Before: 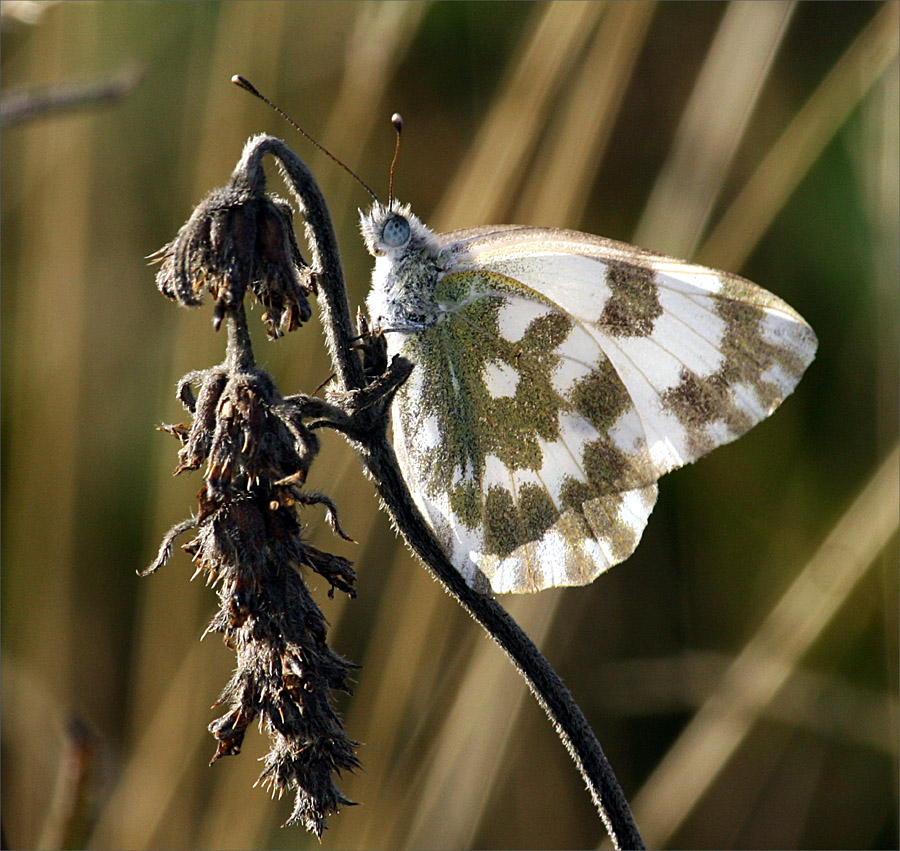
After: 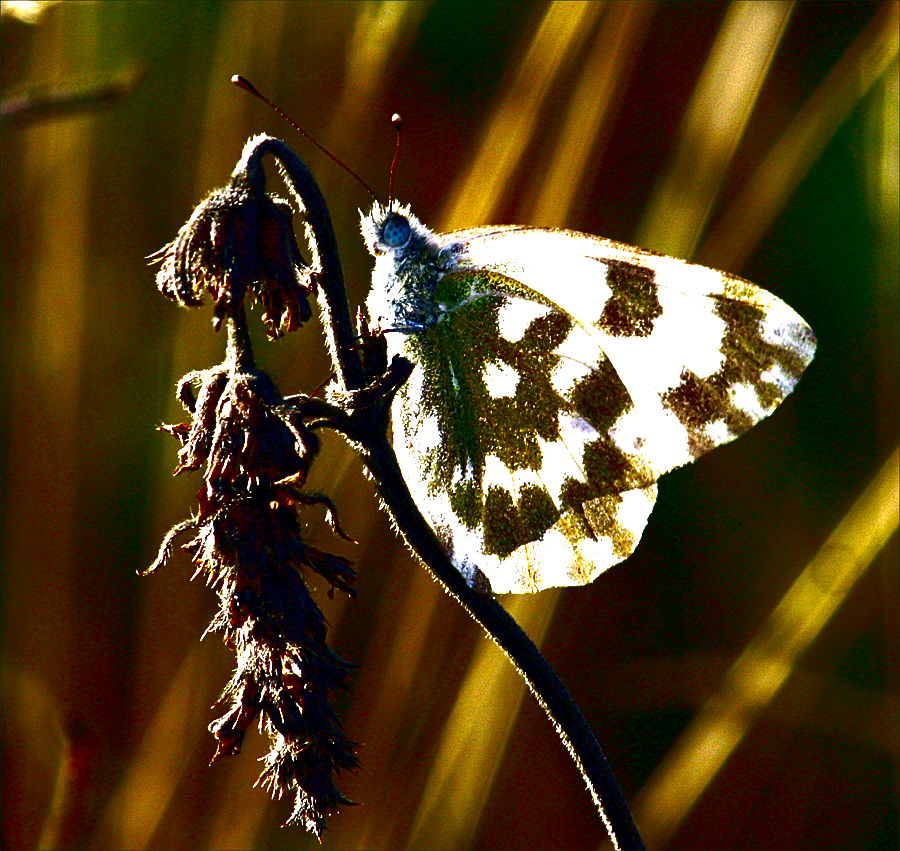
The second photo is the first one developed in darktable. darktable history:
contrast brightness saturation: brightness -0.997, saturation 0.999
exposure: exposure 1.212 EV, compensate highlight preservation false
levels: mode automatic
velvia: on, module defaults
